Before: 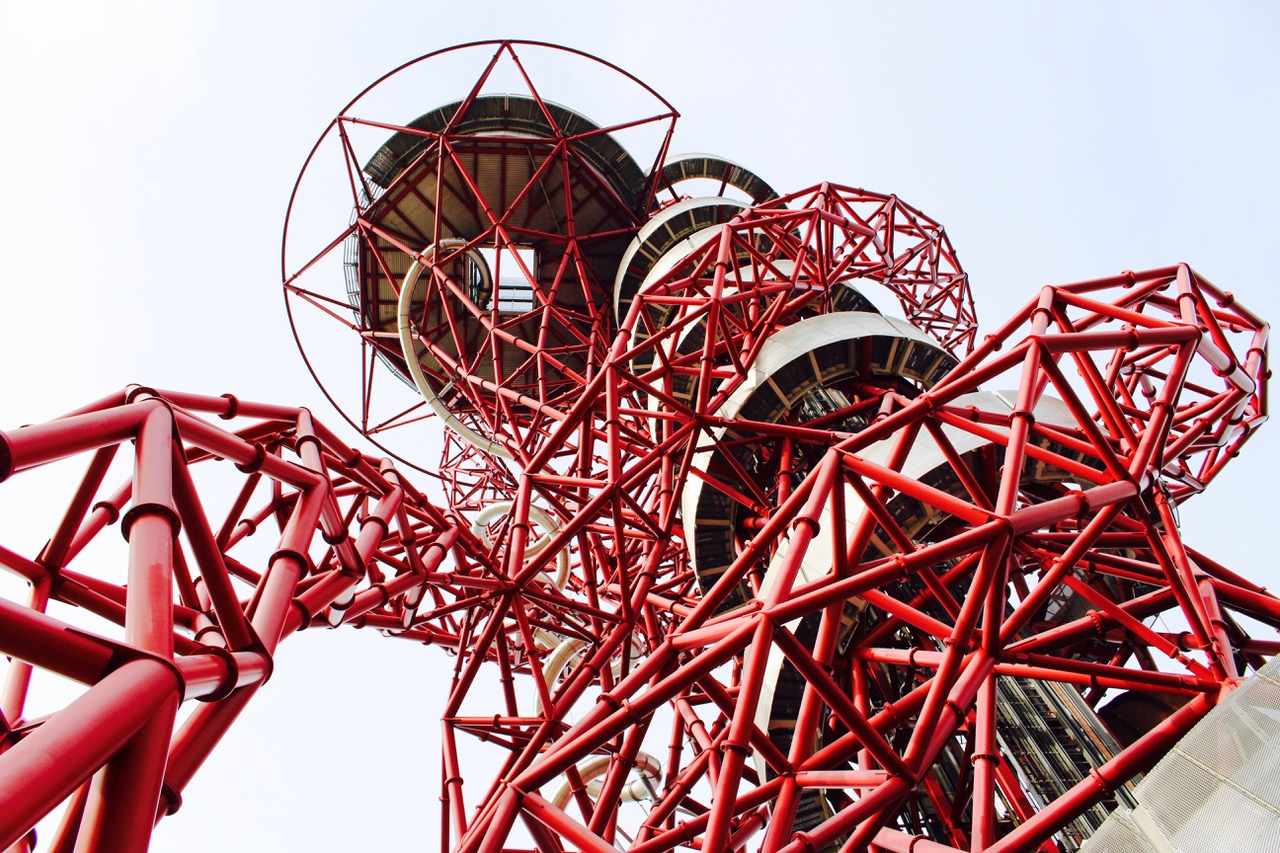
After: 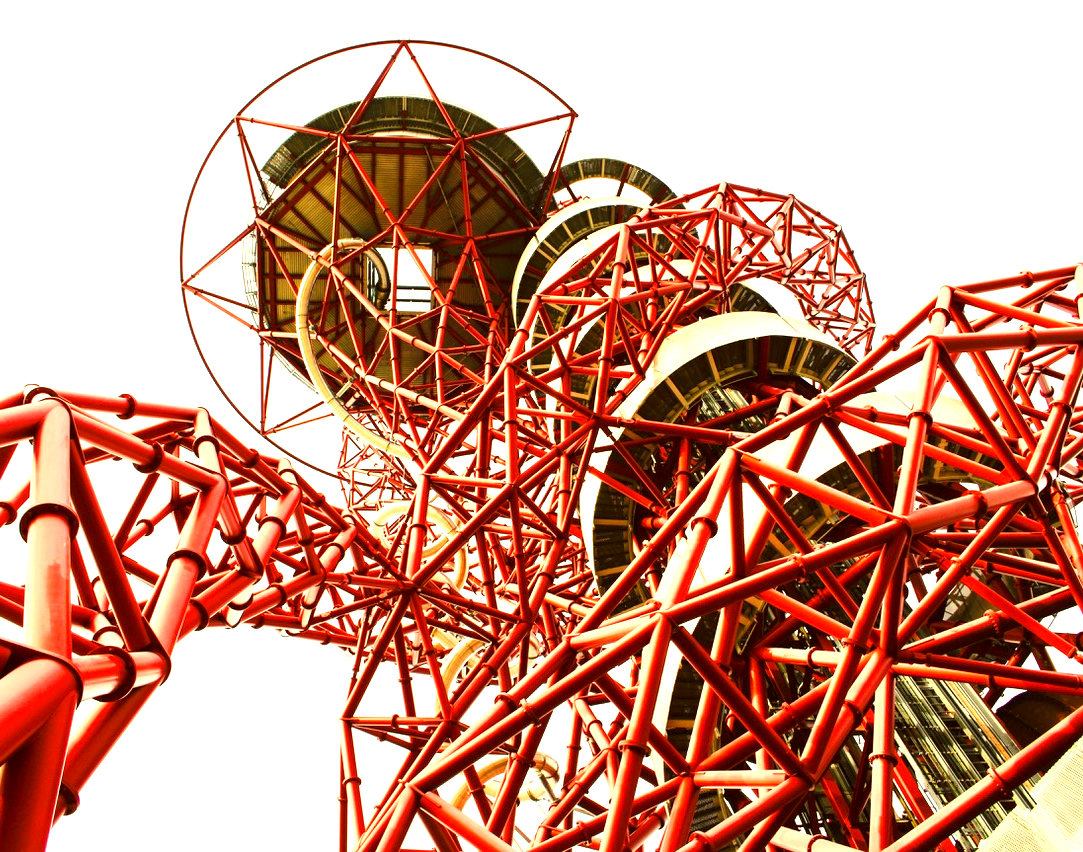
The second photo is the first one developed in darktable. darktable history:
color correction: highlights a* 0.138, highlights b* 28.74, shadows a* -0.161, shadows b* 21.08
exposure: black level correction 0.001, exposure 1.132 EV, compensate highlight preservation false
crop: left 7.977%, right 7.356%
